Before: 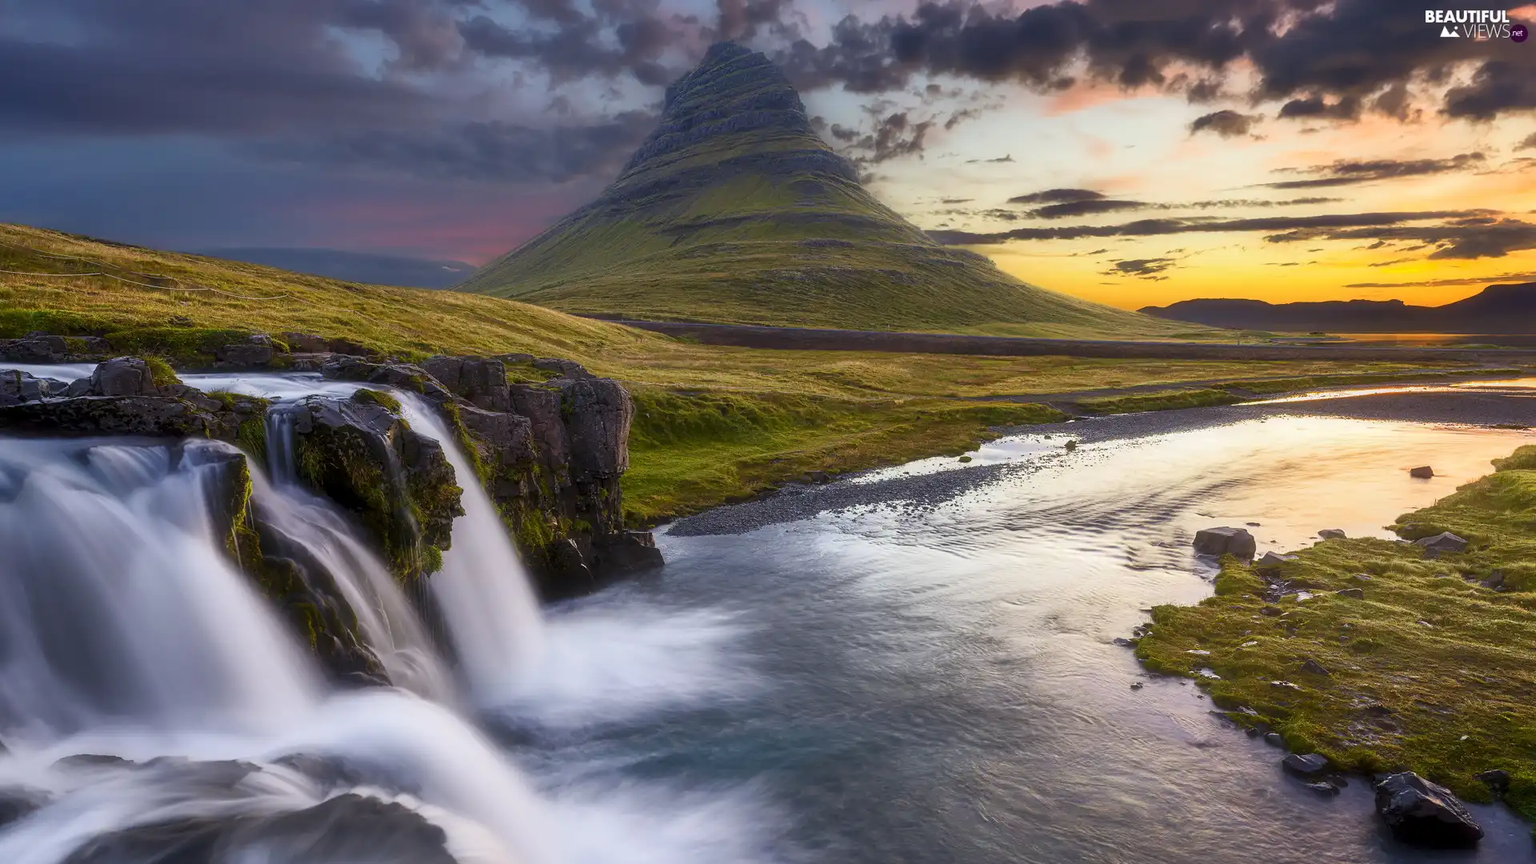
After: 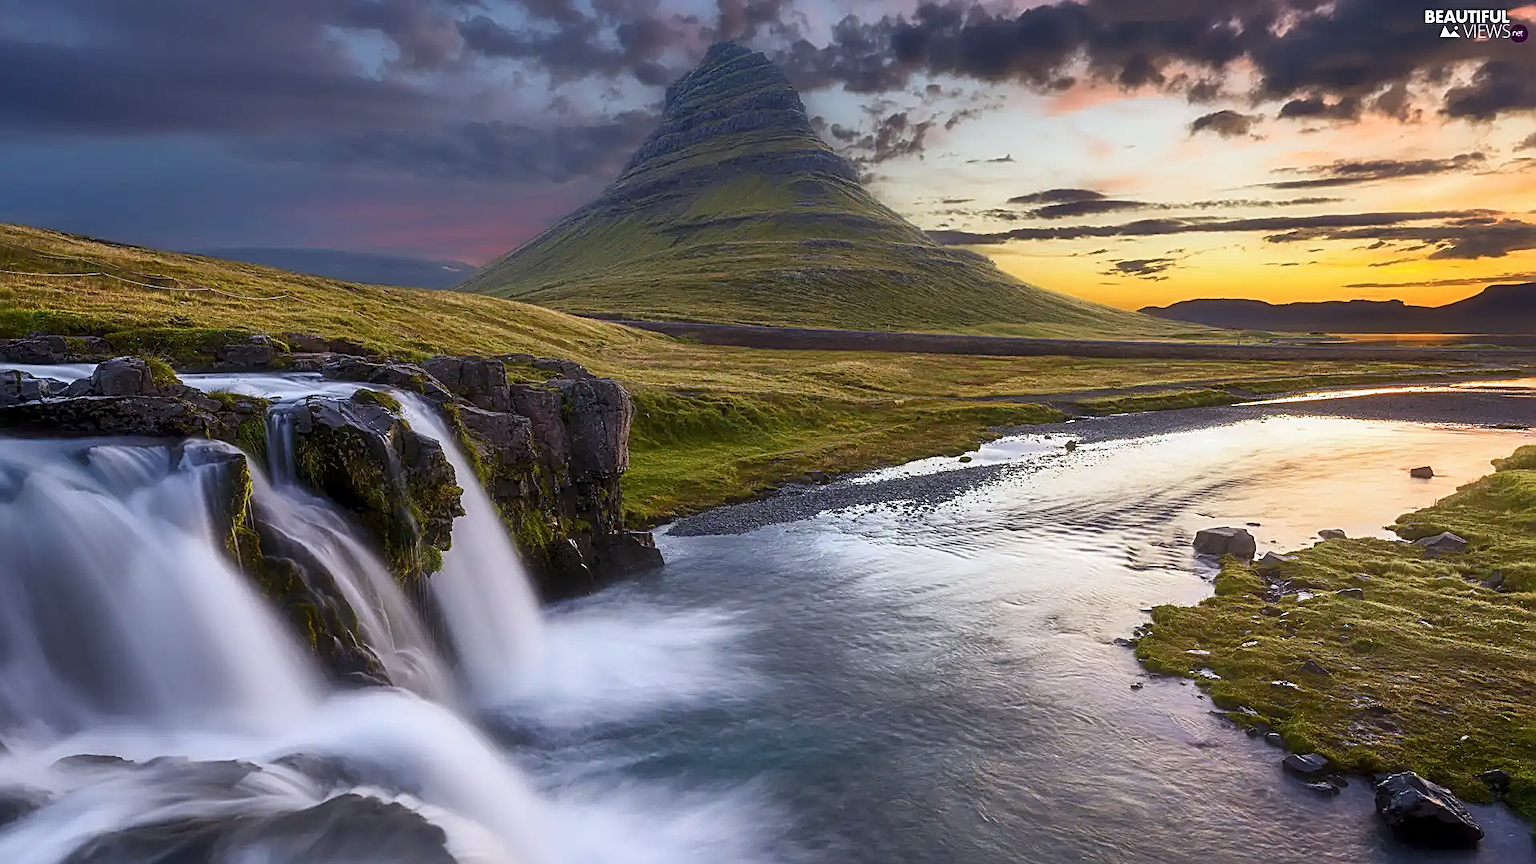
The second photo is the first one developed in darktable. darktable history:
color correction: highlights a* -0.156, highlights b* -5.28, shadows a* -0.122, shadows b* -0.106
sharpen: radius 2.541, amount 0.646
